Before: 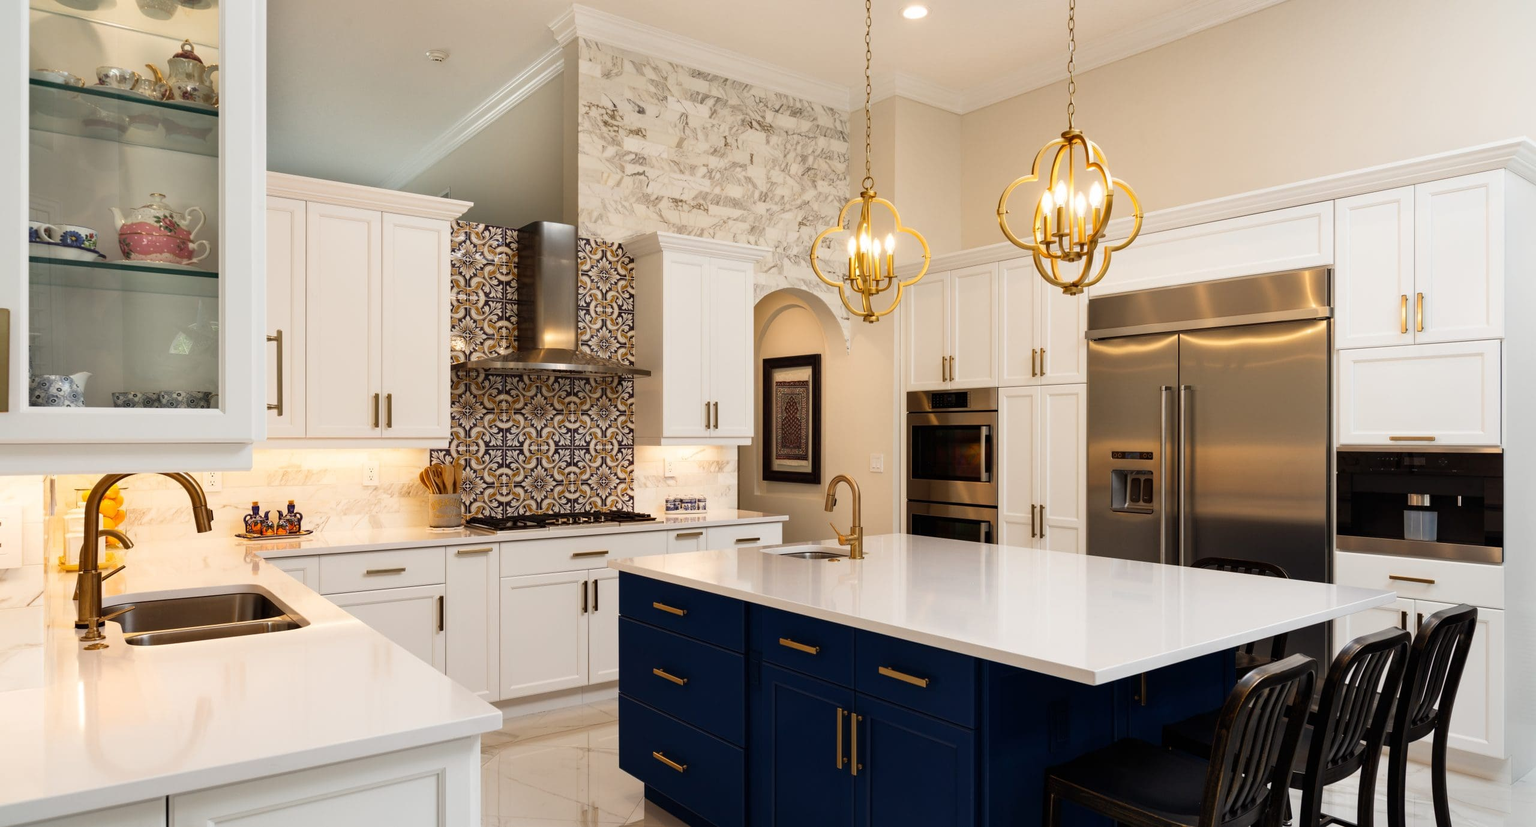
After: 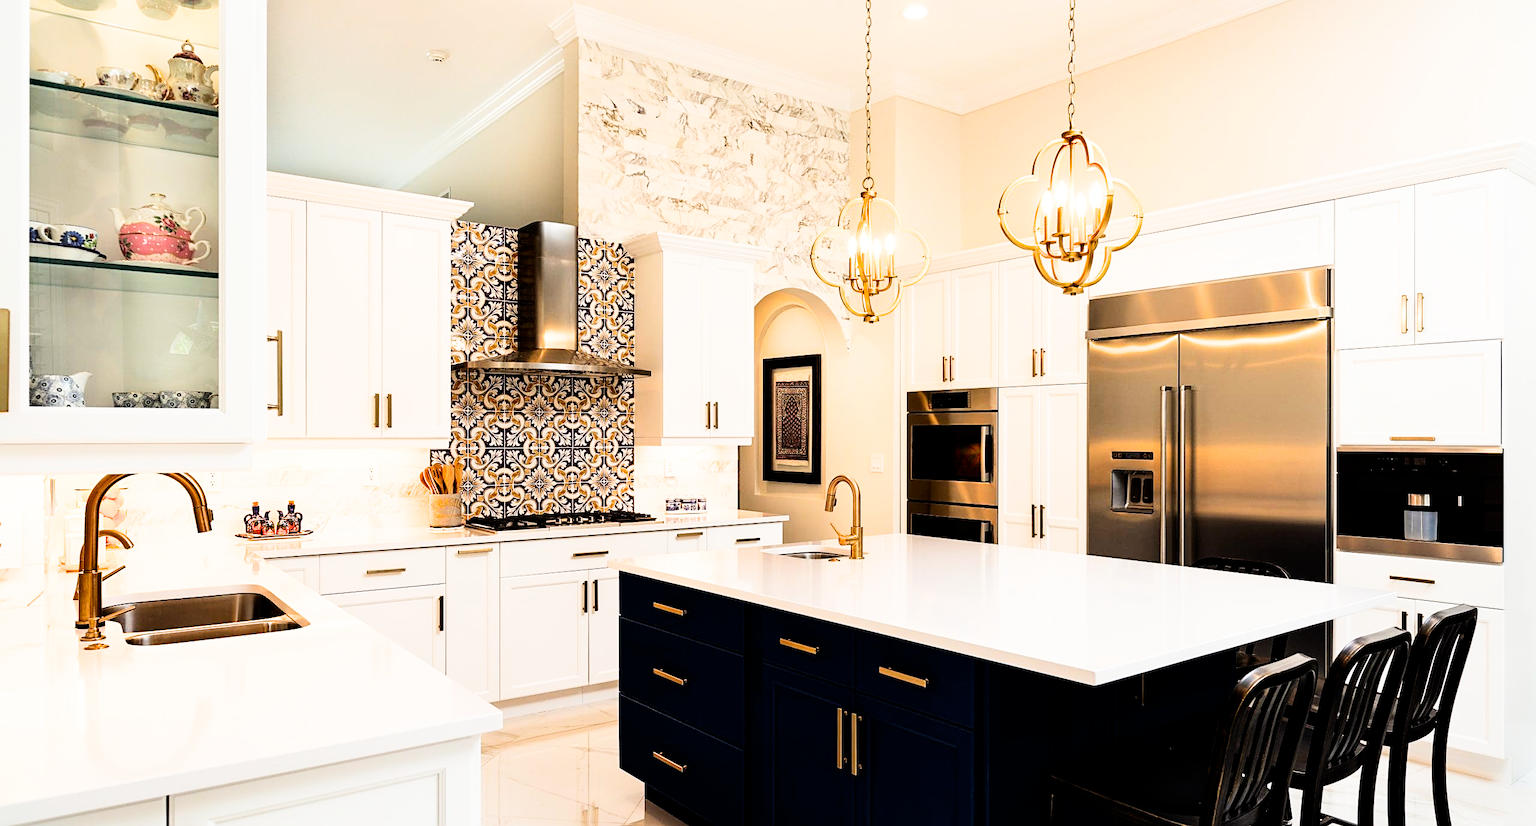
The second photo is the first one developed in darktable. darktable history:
sharpen: on, module defaults
filmic rgb: black relative exposure -5 EV, white relative exposure 3.5 EV, hardness 3.19, contrast 1.4, highlights saturation mix -50%
exposure: black level correction 0, exposure 0.953 EV, compensate exposure bias true, compensate highlight preservation false
contrast brightness saturation: contrast 0.16, saturation 0.32
